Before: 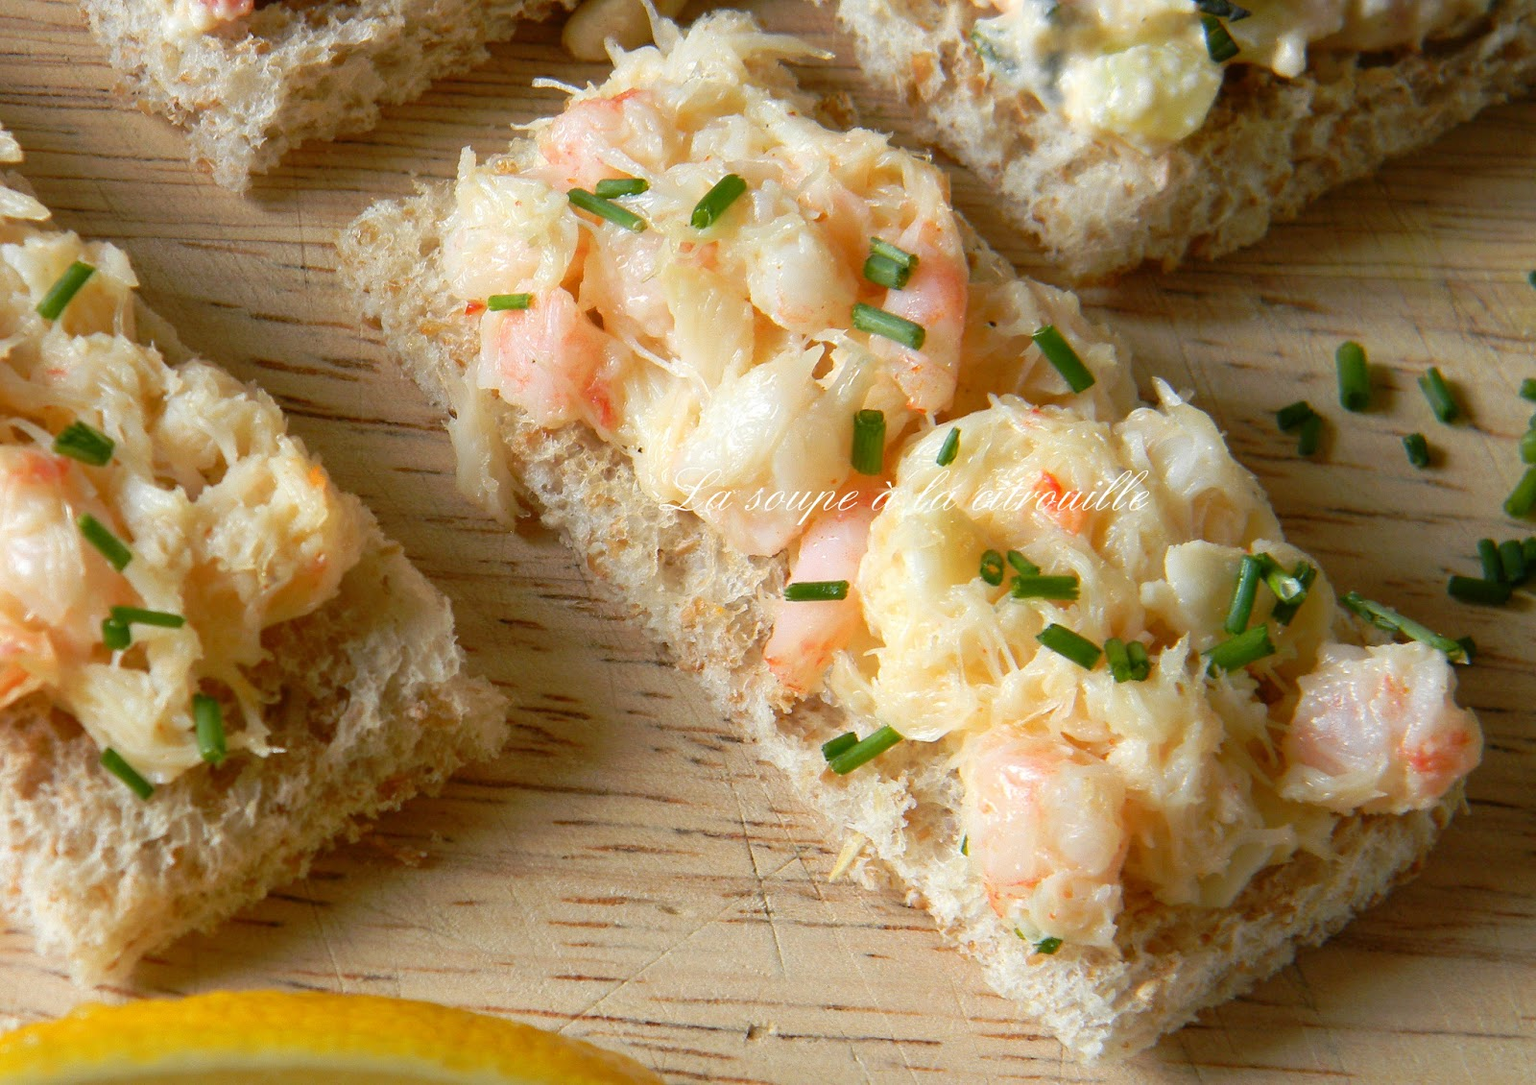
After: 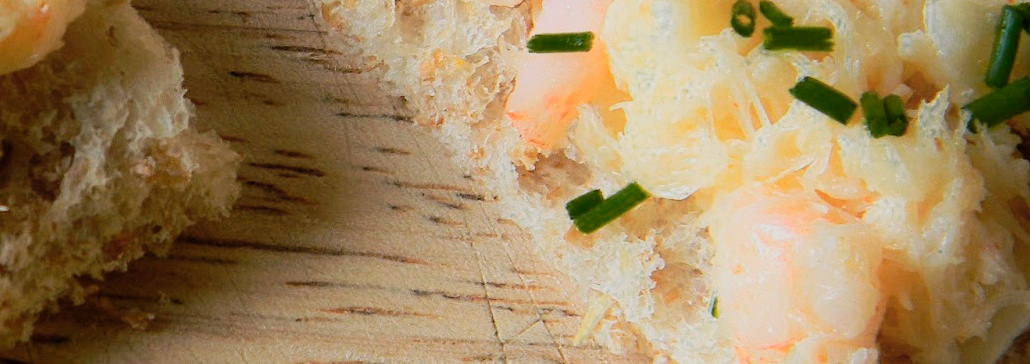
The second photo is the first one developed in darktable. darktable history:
filmic rgb: black relative exposure -5.15 EV, white relative exposure 3.96 EV, threshold 2.94 EV, hardness 2.9, contrast 1.3, enable highlight reconstruction true
crop: left 18.159%, top 50.774%, right 17.423%, bottom 16.932%
contrast equalizer: octaves 7, y [[0.439, 0.44, 0.442, 0.457, 0.493, 0.498], [0.5 ×6], [0.5 ×6], [0 ×6], [0 ×6]]
color zones: curves: ch0 [(0.25, 0.5) (0.347, 0.092) (0.75, 0.5)]; ch1 [(0.25, 0.5) (0.33, 0.51) (0.75, 0.5)]
